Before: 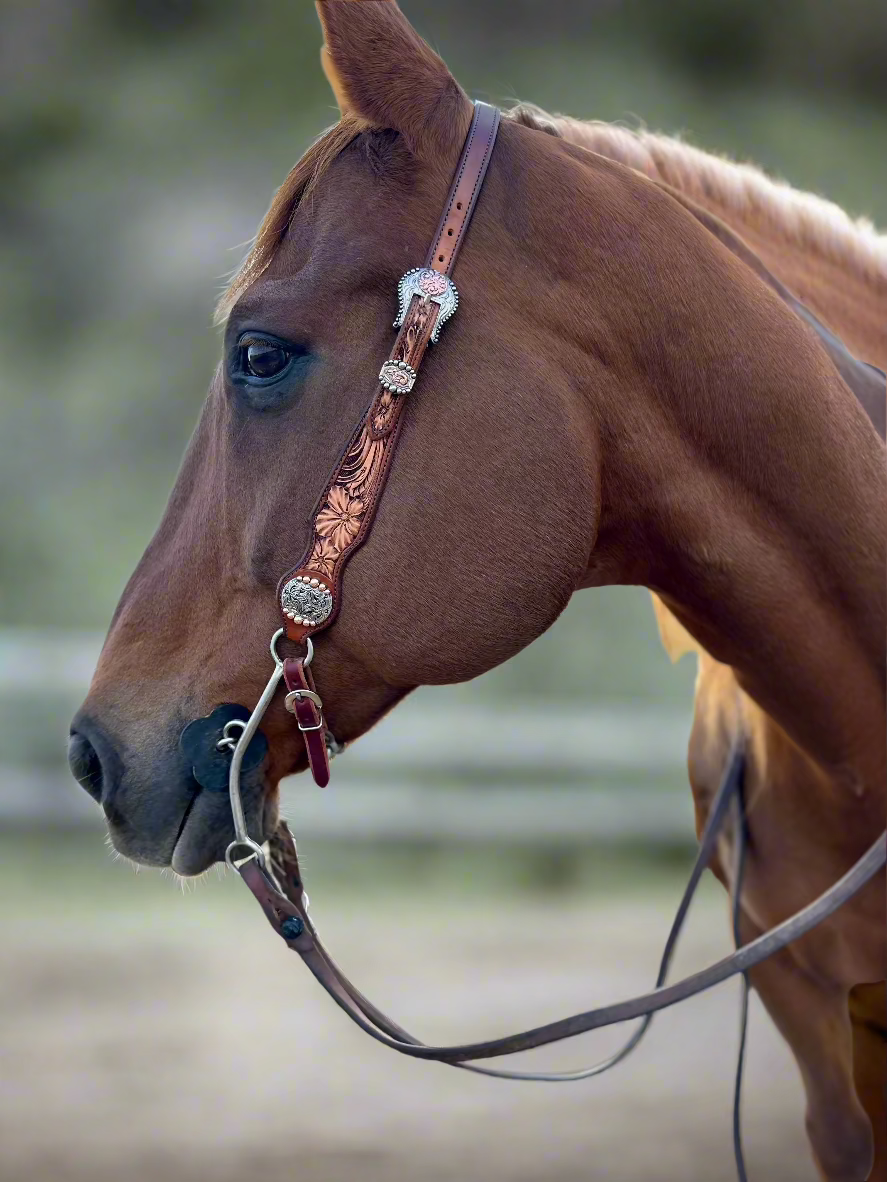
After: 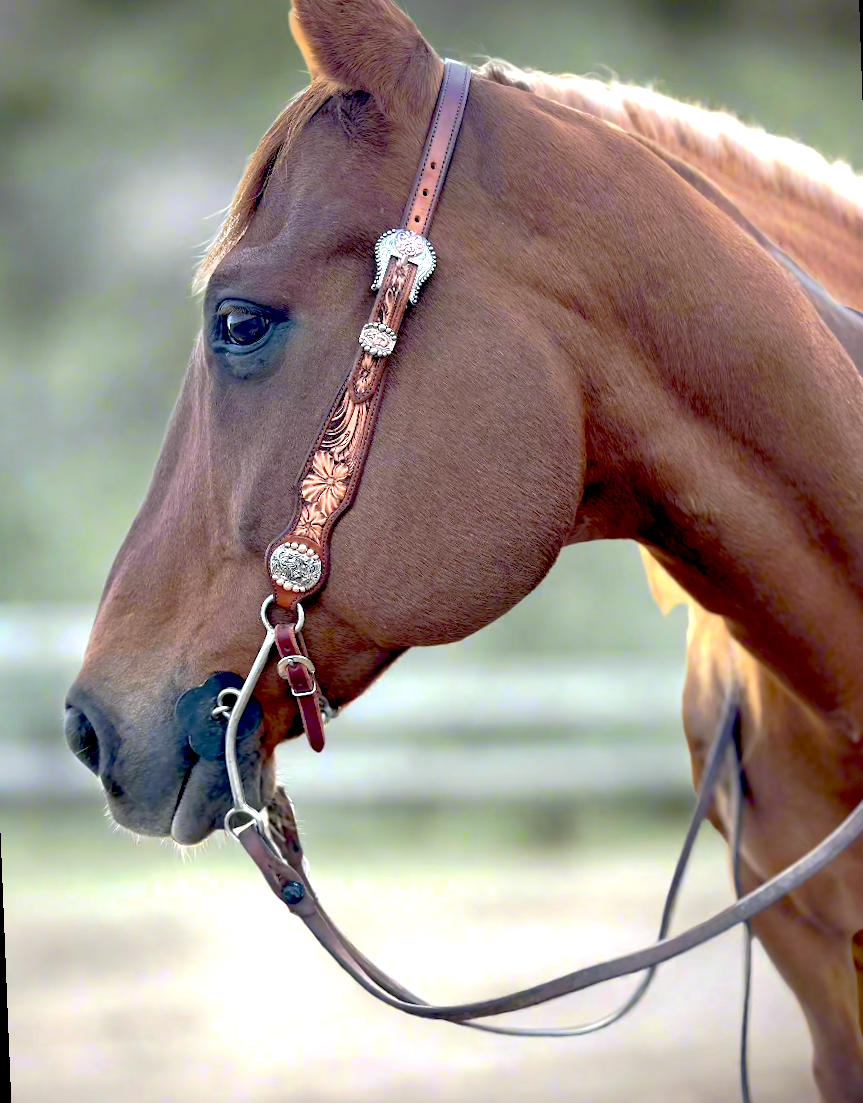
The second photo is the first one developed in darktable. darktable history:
exposure: black level correction 0.008, exposure 0.979 EV, compensate highlight preservation false
tone curve: curves: ch0 [(0, 0) (0.003, 0.005) (0.011, 0.016) (0.025, 0.036) (0.044, 0.071) (0.069, 0.112) (0.1, 0.149) (0.136, 0.187) (0.177, 0.228) (0.224, 0.272) (0.277, 0.32) (0.335, 0.374) (0.399, 0.429) (0.468, 0.479) (0.543, 0.538) (0.623, 0.609) (0.709, 0.697) (0.801, 0.789) (0.898, 0.876) (1, 1)], preserve colors none
rotate and perspective: rotation -2.12°, lens shift (vertical) 0.009, lens shift (horizontal) -0.008, automatic cropping original format, crop left 0.036, crop right 0.964, crop top 0.05, crop bottom 0.959
